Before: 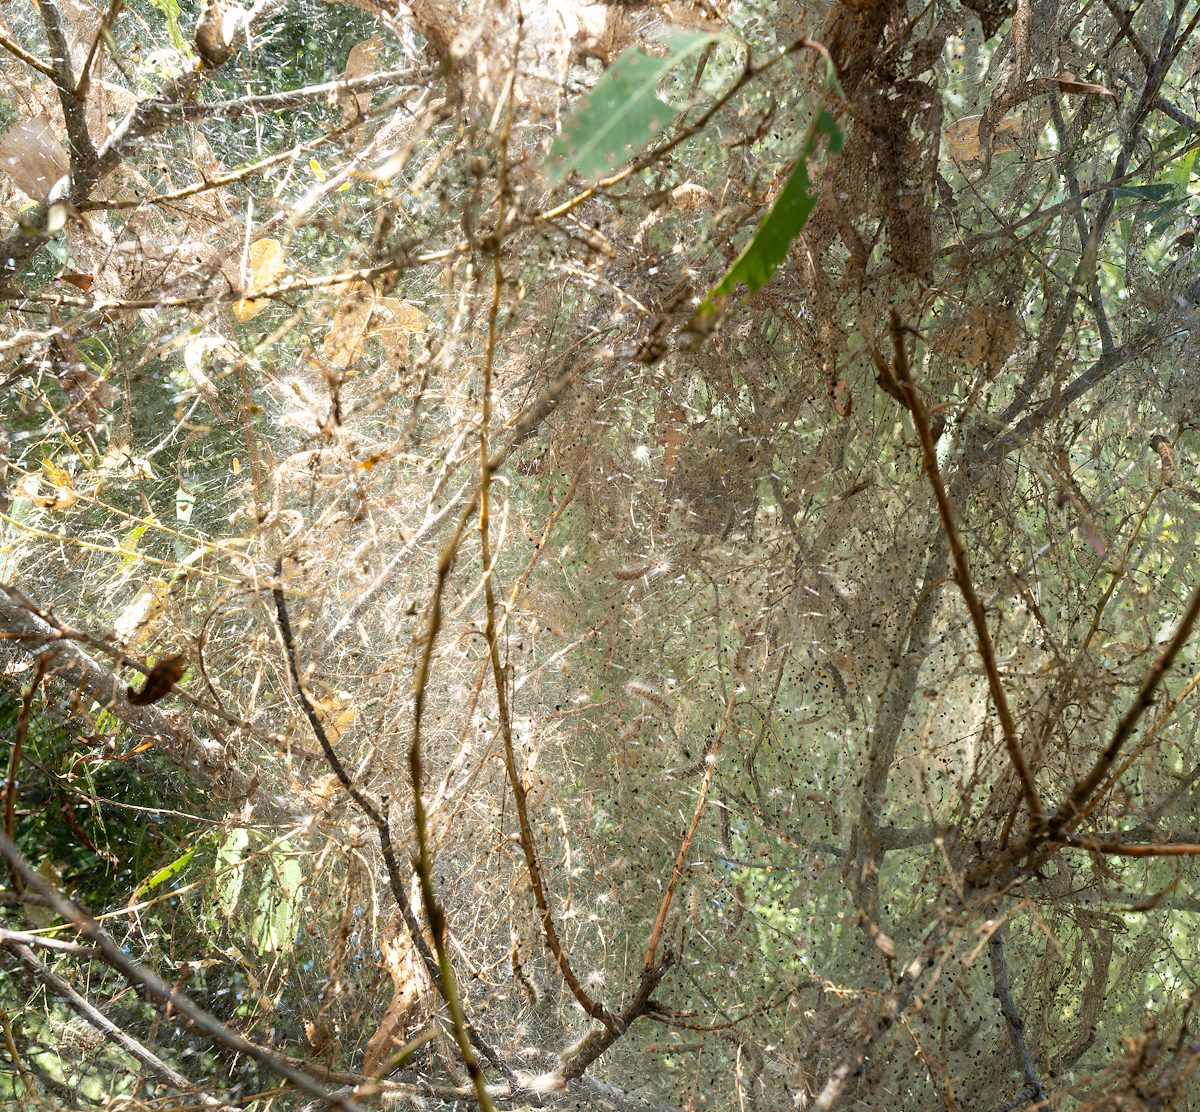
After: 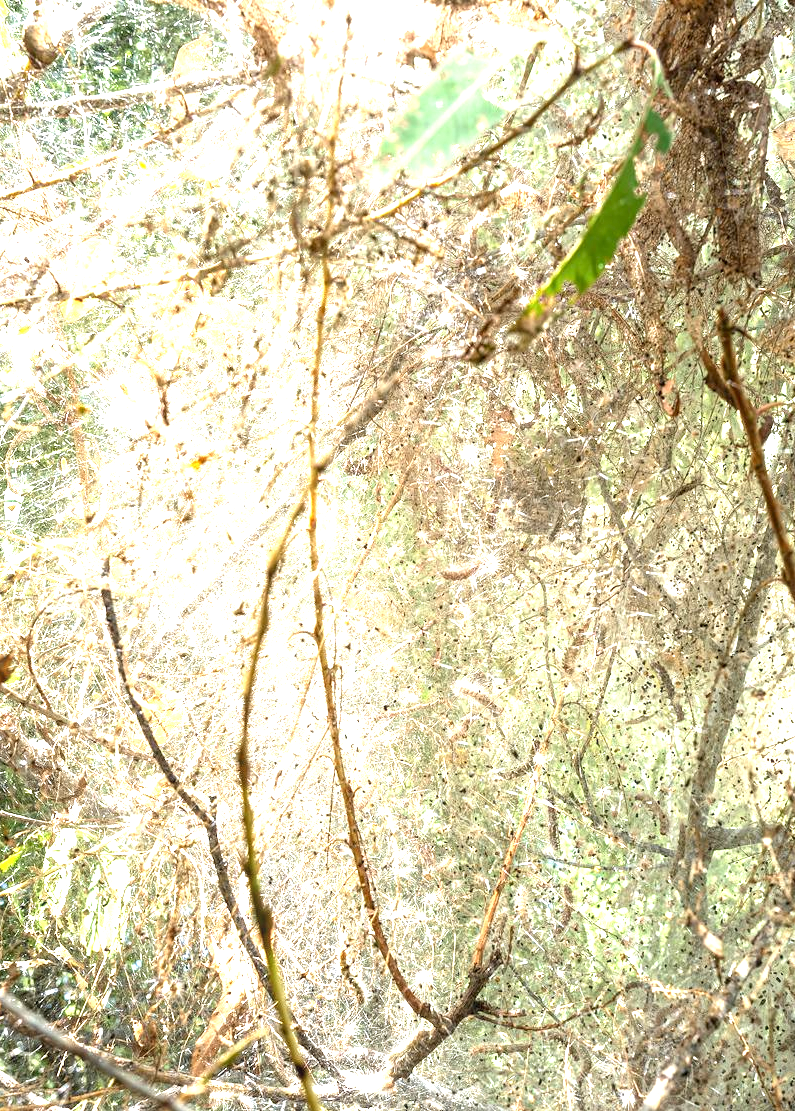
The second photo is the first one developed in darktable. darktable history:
local contrast: on, module defaults
crop and rotate: left 14.337%, right 19.362%
exposure: black level correction 0, exposure 1.578 EV, compensate highlight preservation false
